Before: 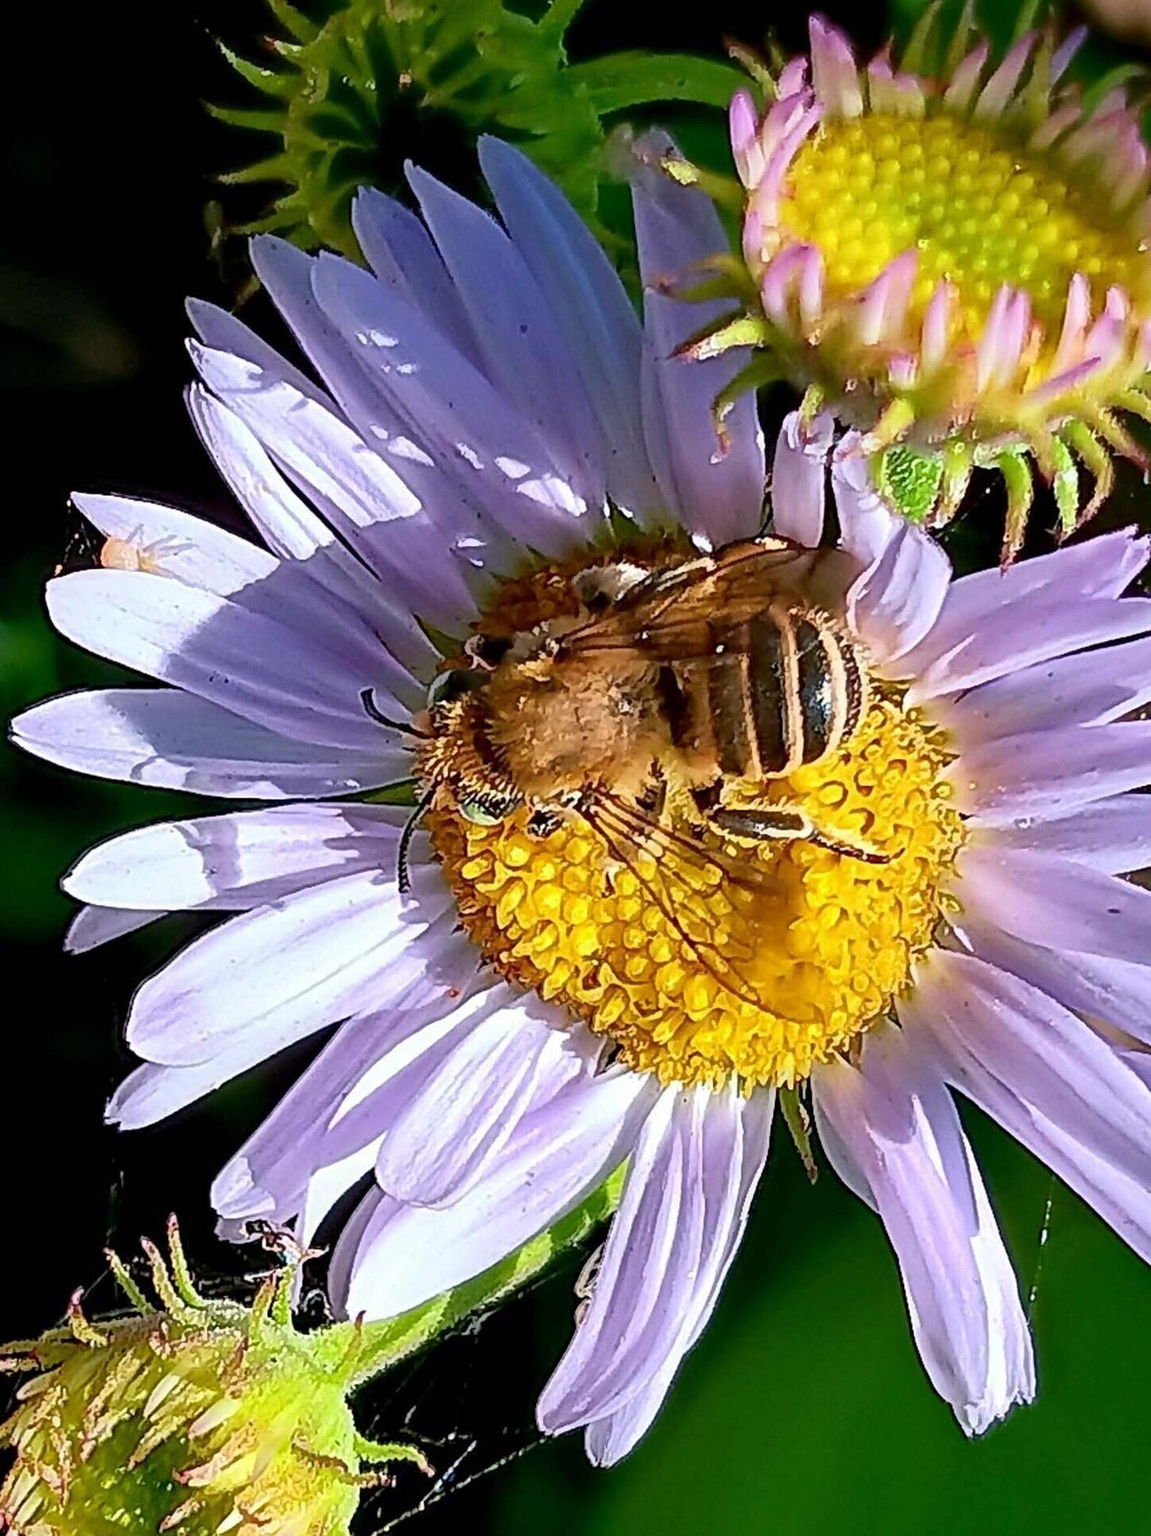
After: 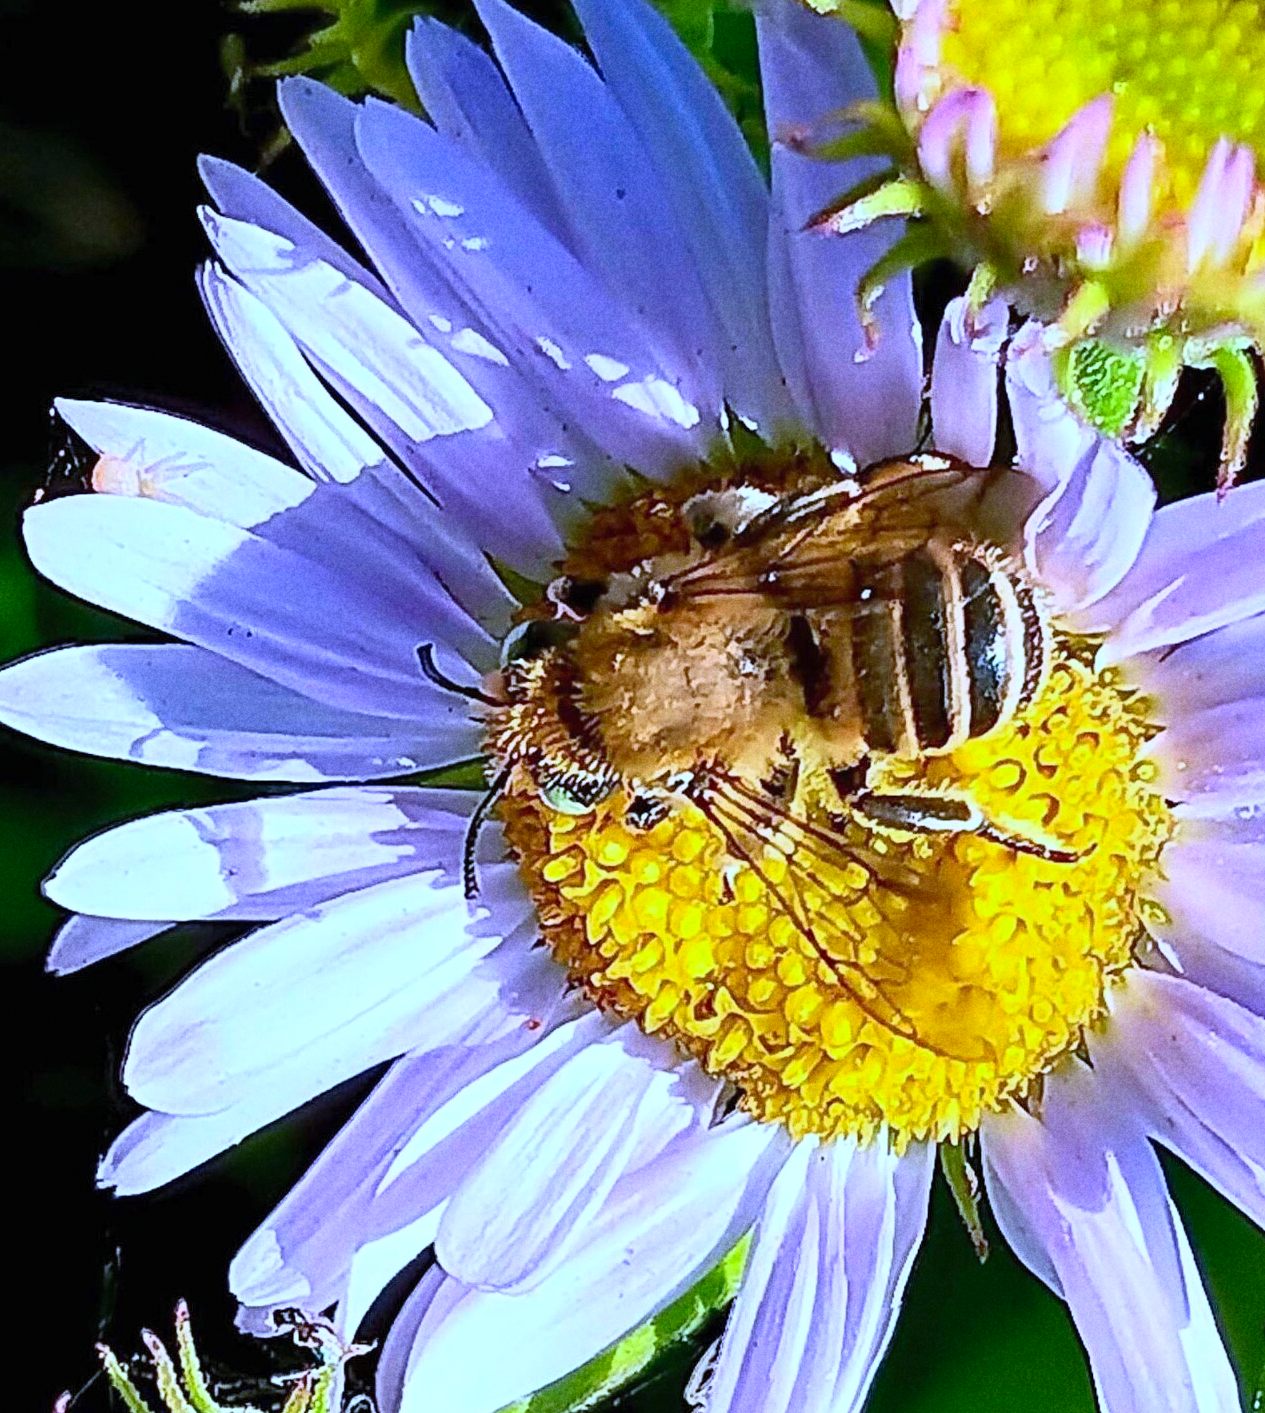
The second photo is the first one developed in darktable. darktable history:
crop and rotate: left 2.425%, top 11.305%, right 9.6%, bottom 15.08%
grain: coarseness 22.88 ISO
white balance: red 0.871, blue 1.249
contrast brightness saturation: contrast 0.2, brightness 0.16, saturation 0.22
